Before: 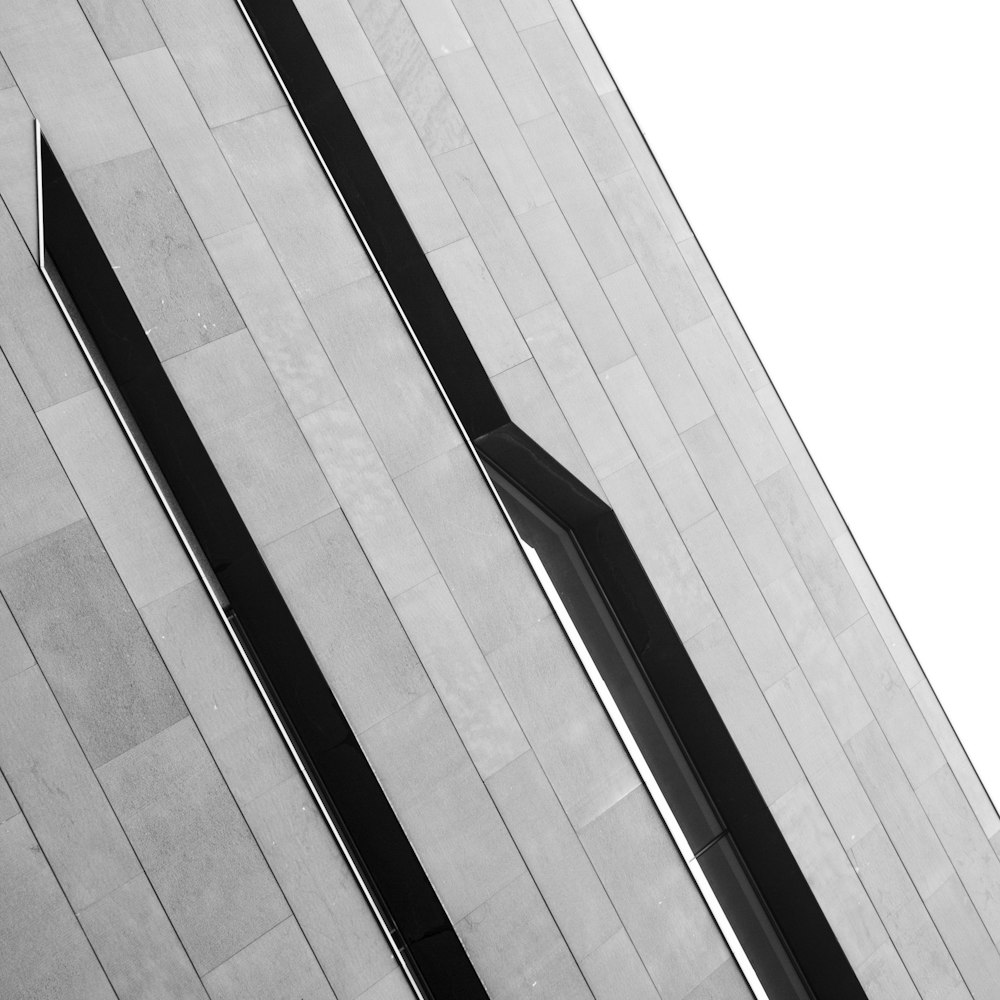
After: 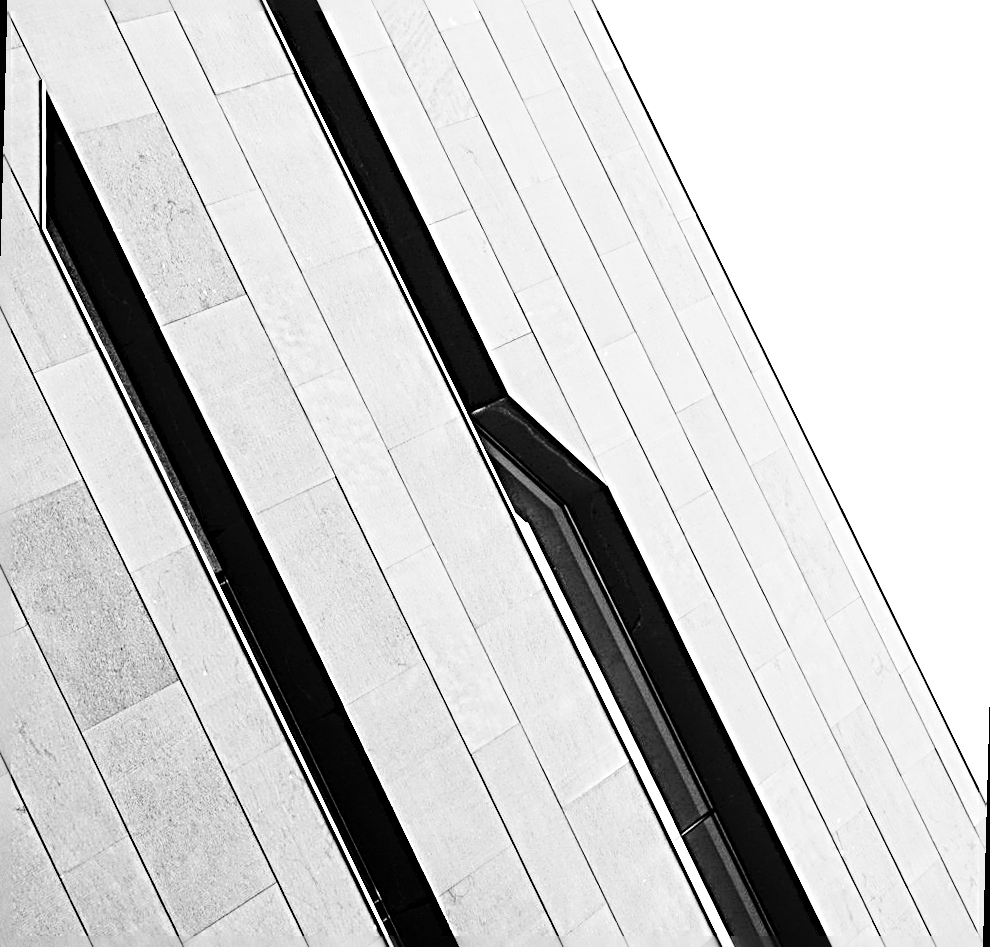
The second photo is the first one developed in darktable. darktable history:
rotate and perspective: rotation 1.57°, crop left 0.018, crop right 0.982, crop top 0.039, crop bottom 0.961
sharpen: radius 4.001, amount 2
base curve: curves: ch0 [(0, 0) (0.028, 0.03) (0.121, 0.232) (0.46, 0.748) (0.859, 0.968) (1, 1)], preserve colors none
